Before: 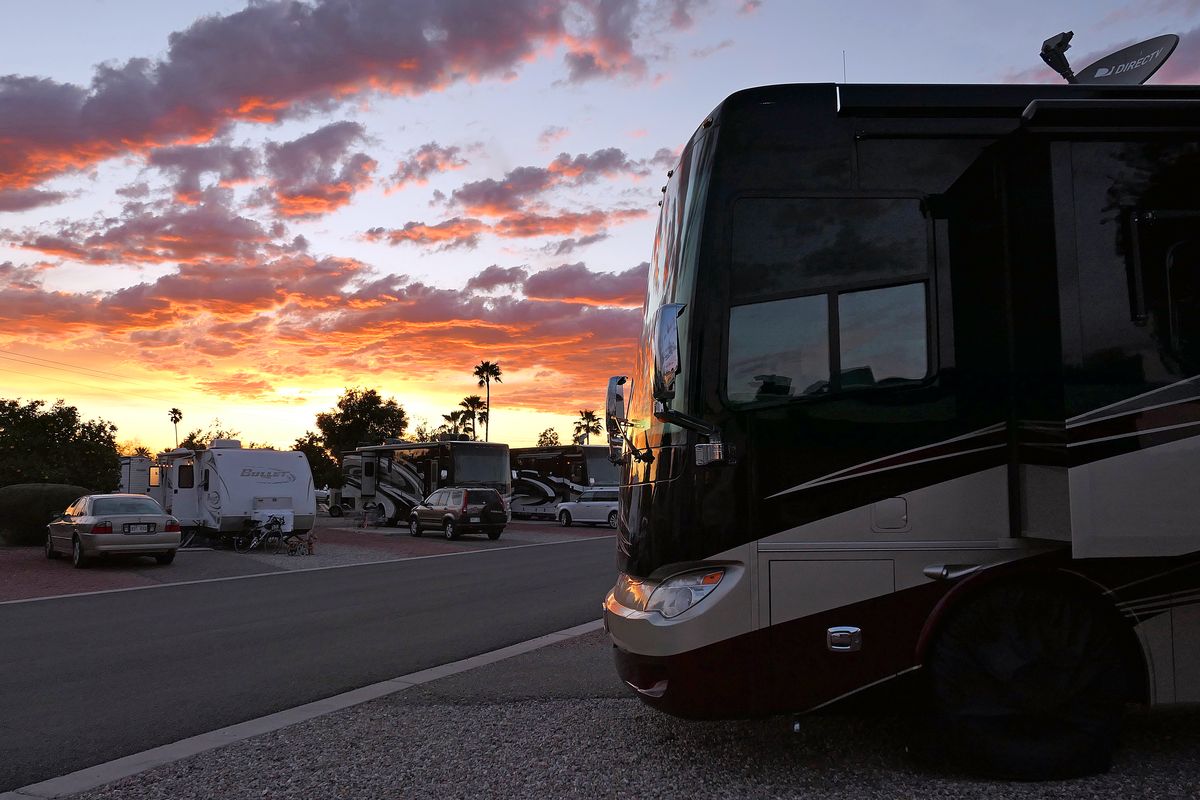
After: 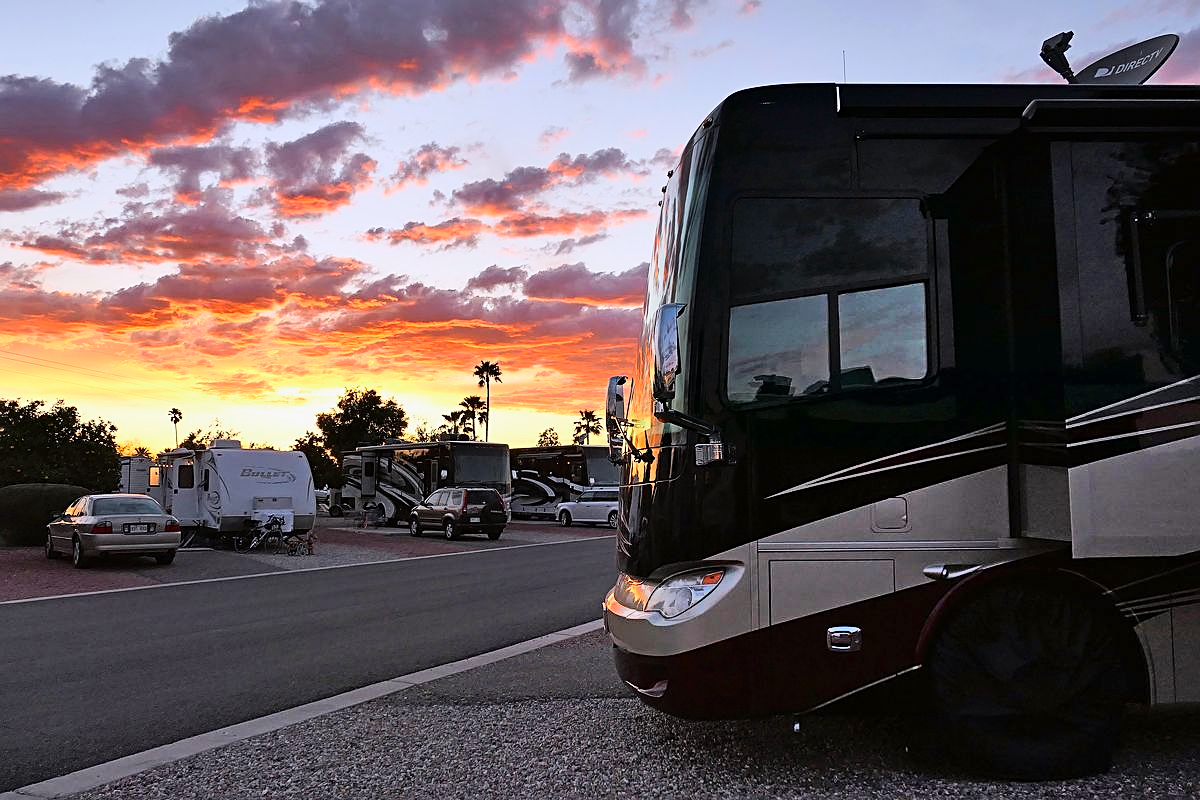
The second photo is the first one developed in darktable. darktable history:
sharpen: on, module defaults
shadows and highlights: soften with gaussian
tone curve: curves: ch0 [(0, 0) (0.131, 0.116) (0.316, 0.345) (0.501, 0.584) (0.629, 0.732) (0.812, 0.888) (1, 0.974)]; ch1 [(0, 0) (0.366, 0.367) (0.475, 0.462) (0.494, 0.496) (0.504, 0.499) (0.553, 0.584) (1, 1)]; ch2 [(0, 0) (0.333, 0.346) (0.375, 0.375) (0.424, 0.43) (0.476, 0.492) (0.502, 0.502) (0.533, 0.556) (0.566, 0.599) (0.614, 0.653) (1, 1)], color space Lab, linked channels, preserve colors none
contrast brightness saturation: contrast 0.039, saturation 0.072
tone equalizer: edges refinement/feathering 500, mask exposure compensation -1.57 EV, preserve details no
